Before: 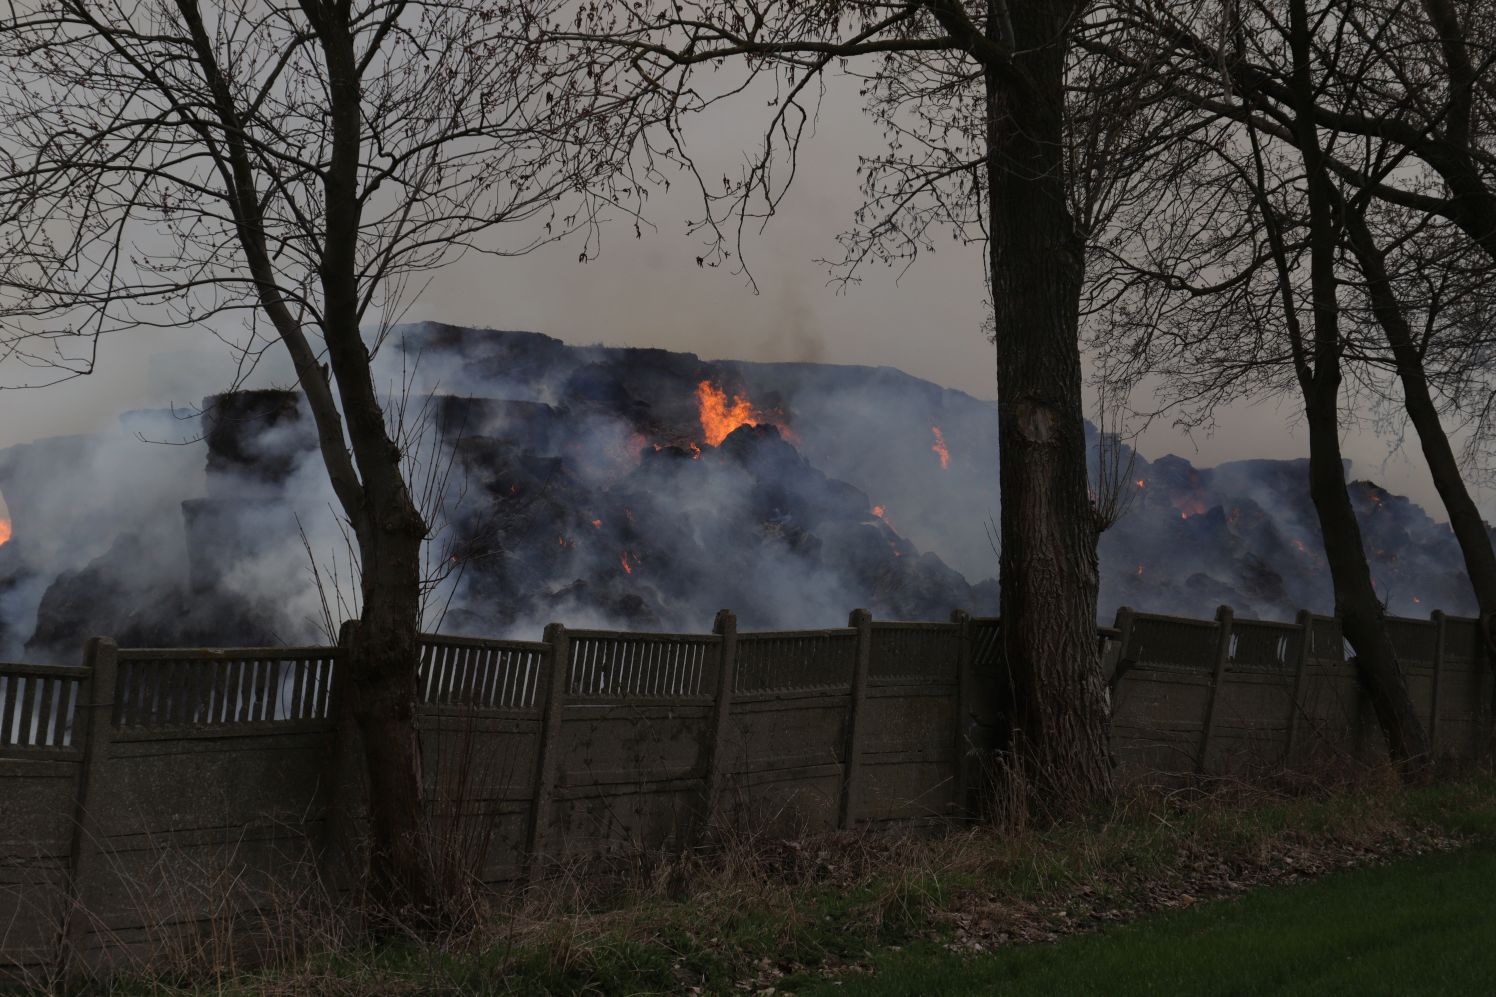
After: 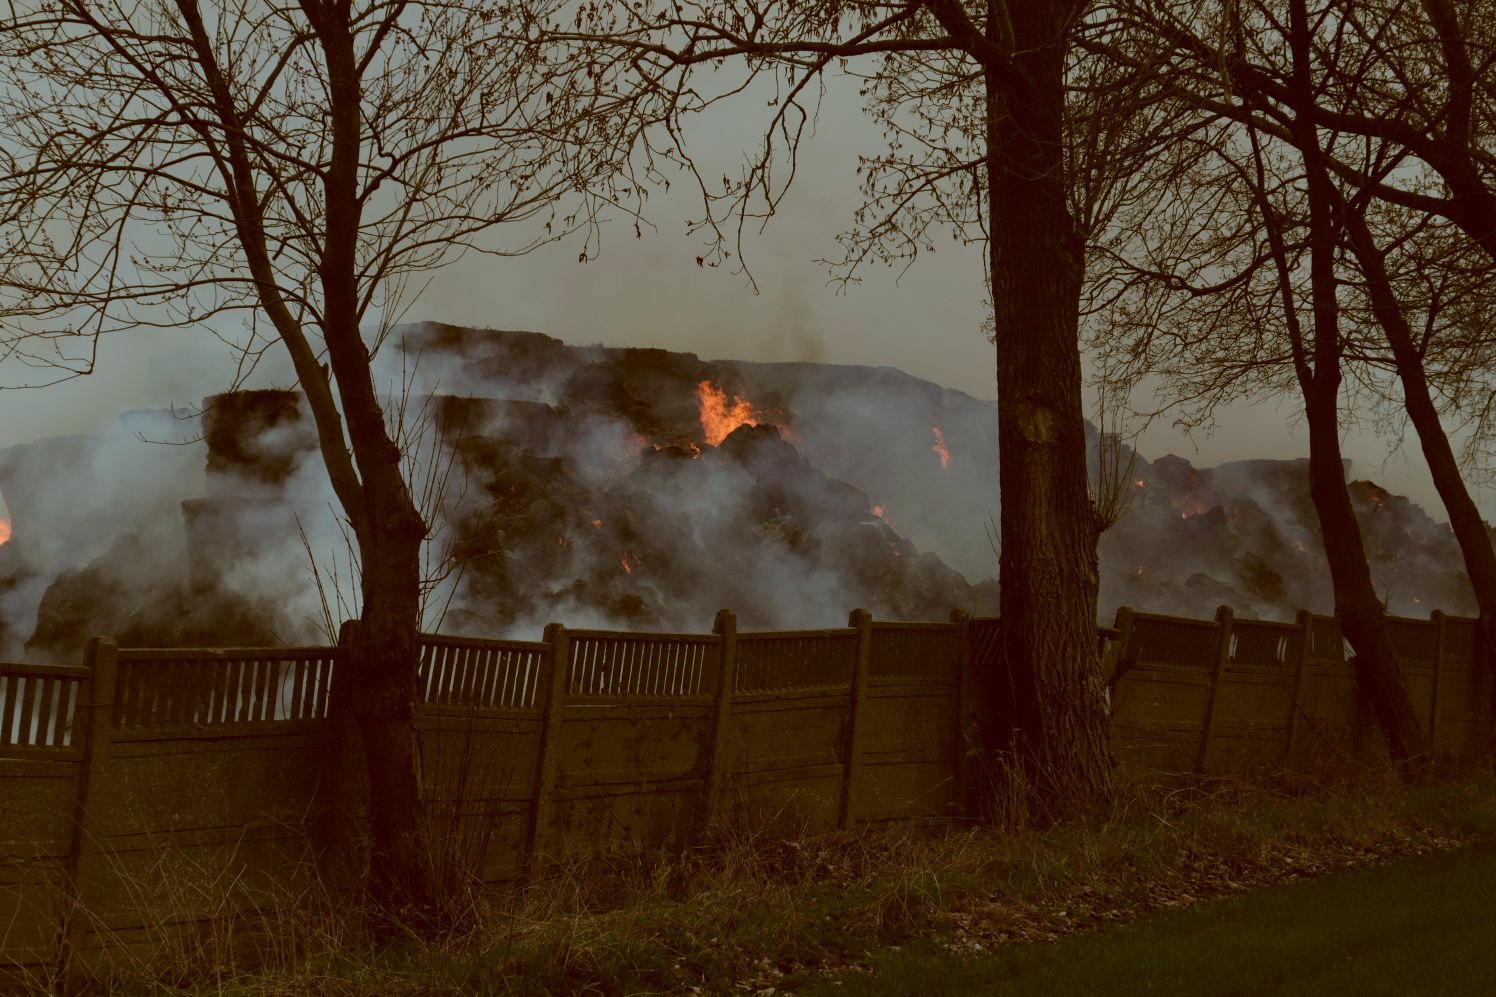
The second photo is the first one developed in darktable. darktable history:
color correction: highlights a* -14.71, highlights b* -16.38, shadows a* 10.8, shadows b* 29.84
